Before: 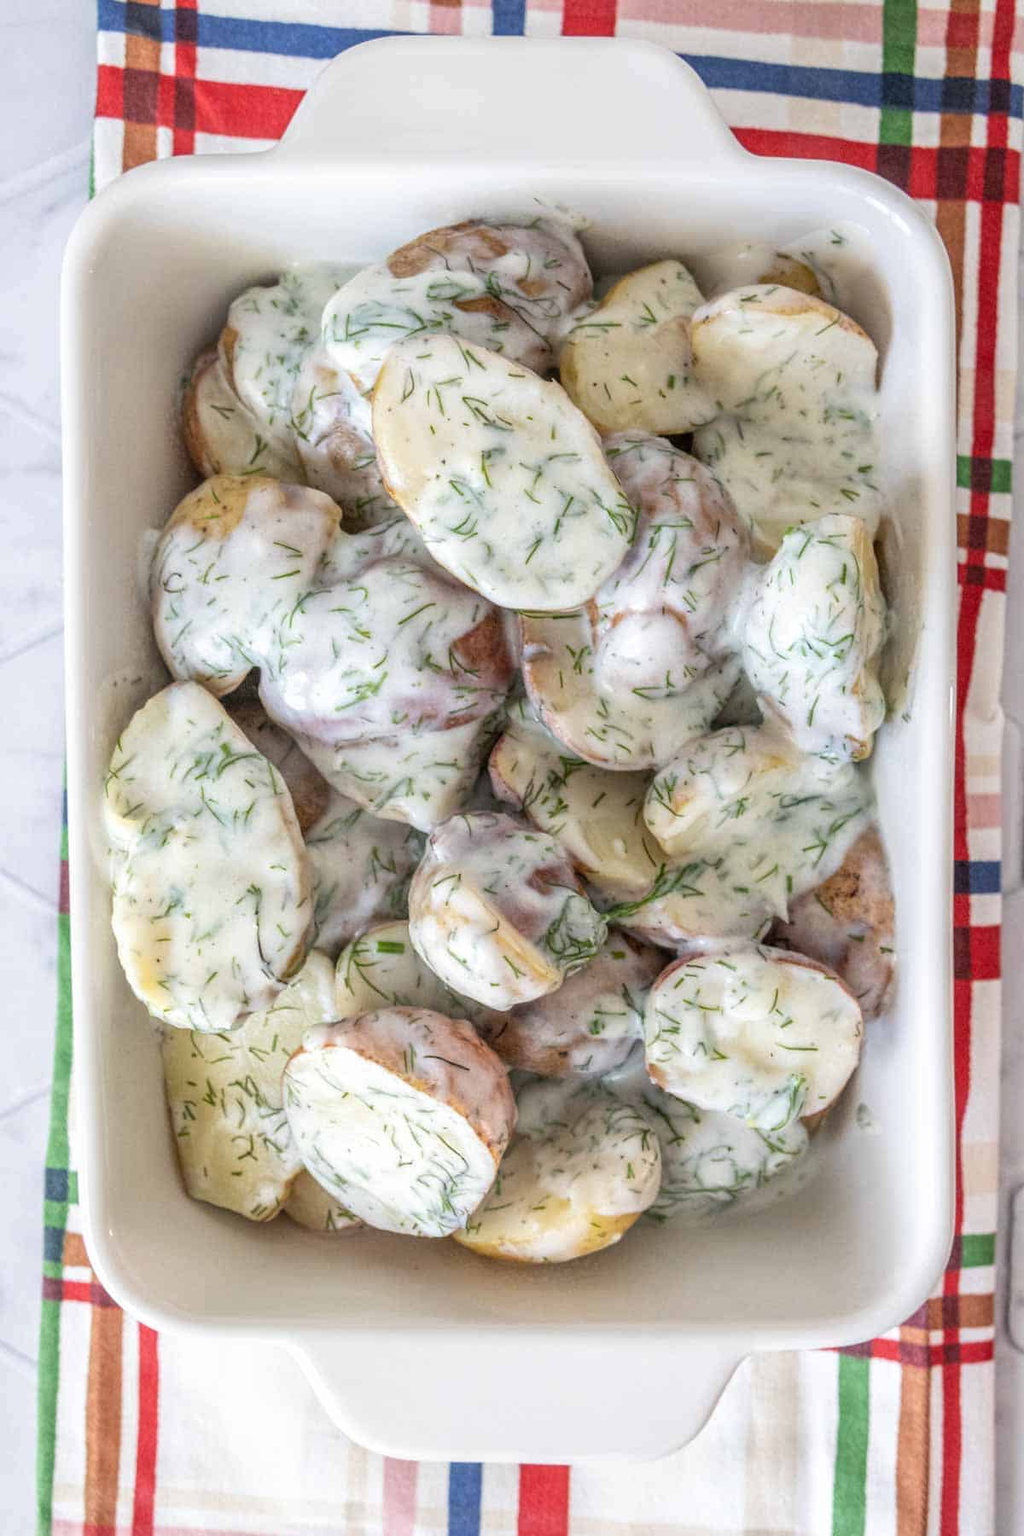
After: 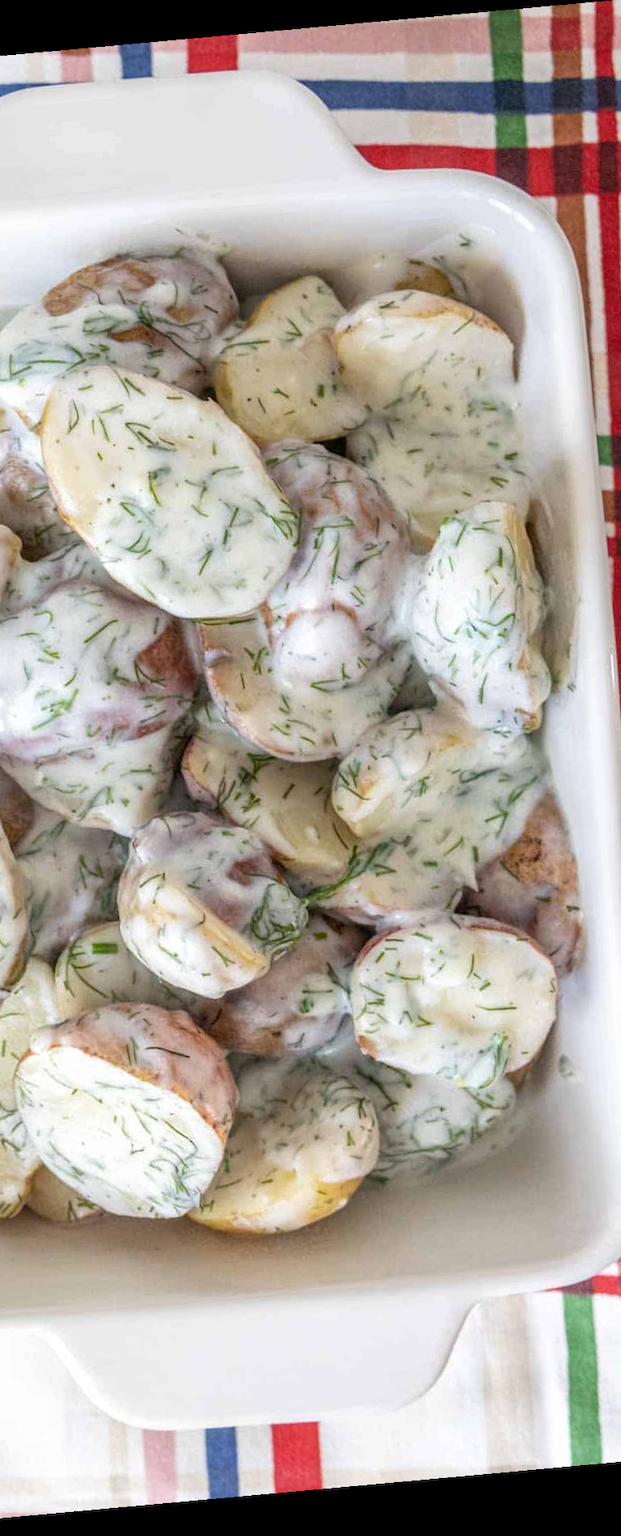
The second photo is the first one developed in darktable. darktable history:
rotate and perspective: rotation -5.2°, automatic cropping off
crop: left 31.458%, top 0%, right 11.876%
